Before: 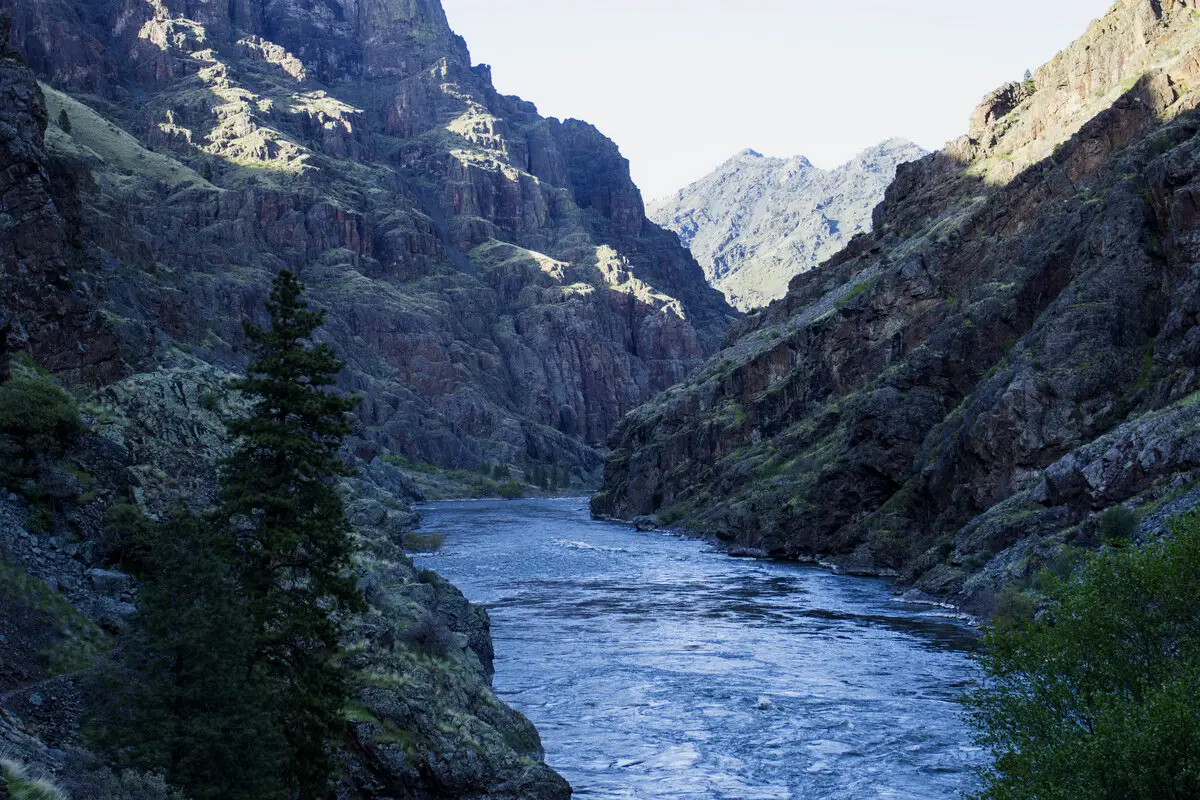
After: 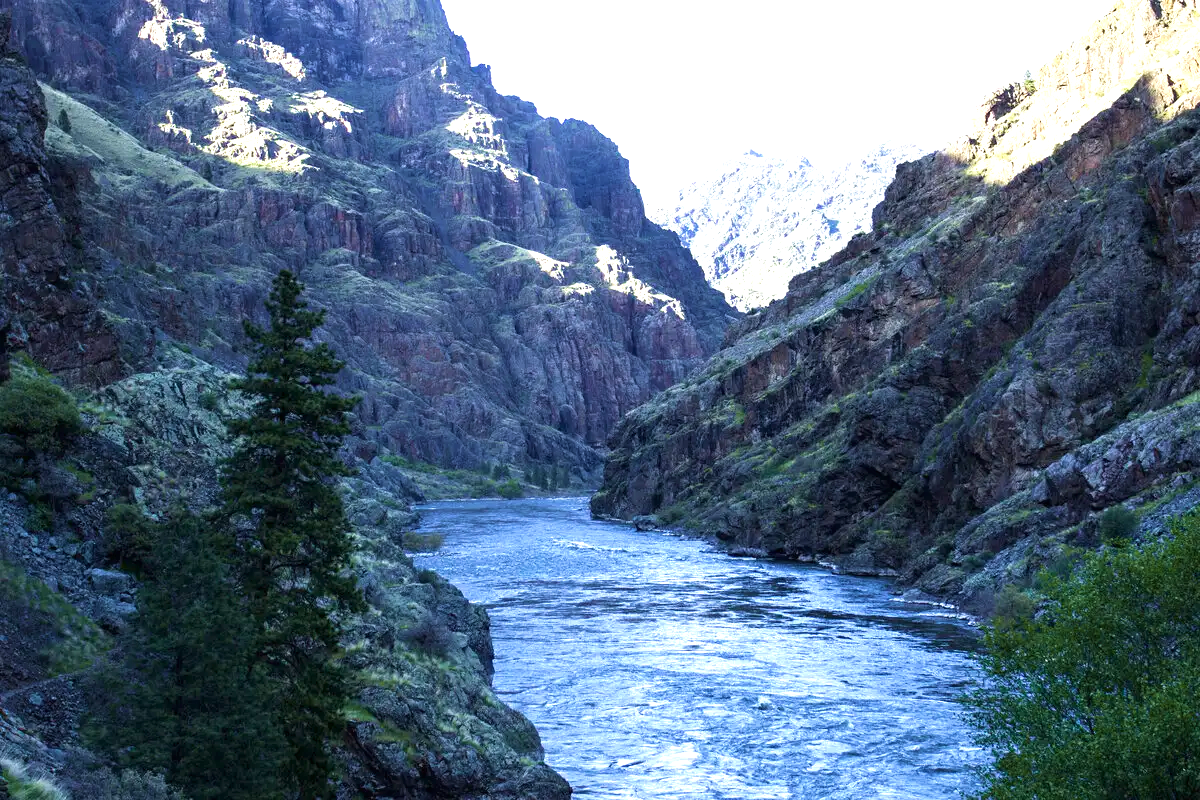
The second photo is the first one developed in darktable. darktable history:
exposure: black level correction 0, exposure 1 EV, compensate exposure bias true, compensate highlight preservation false
velvia: on, module defaults
